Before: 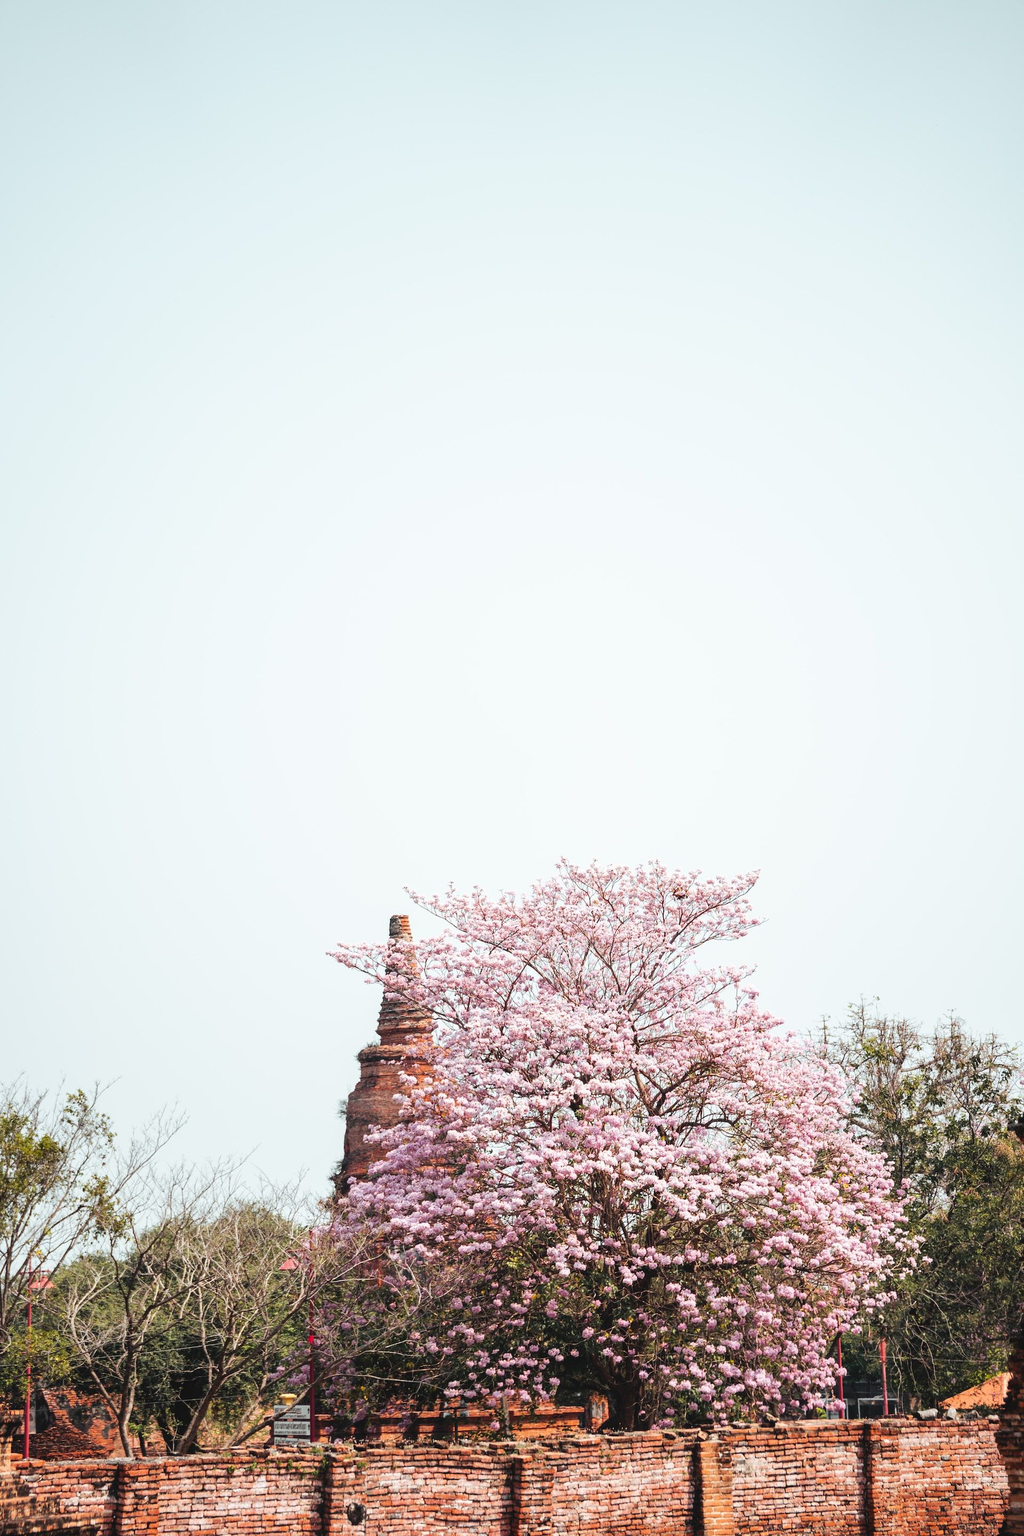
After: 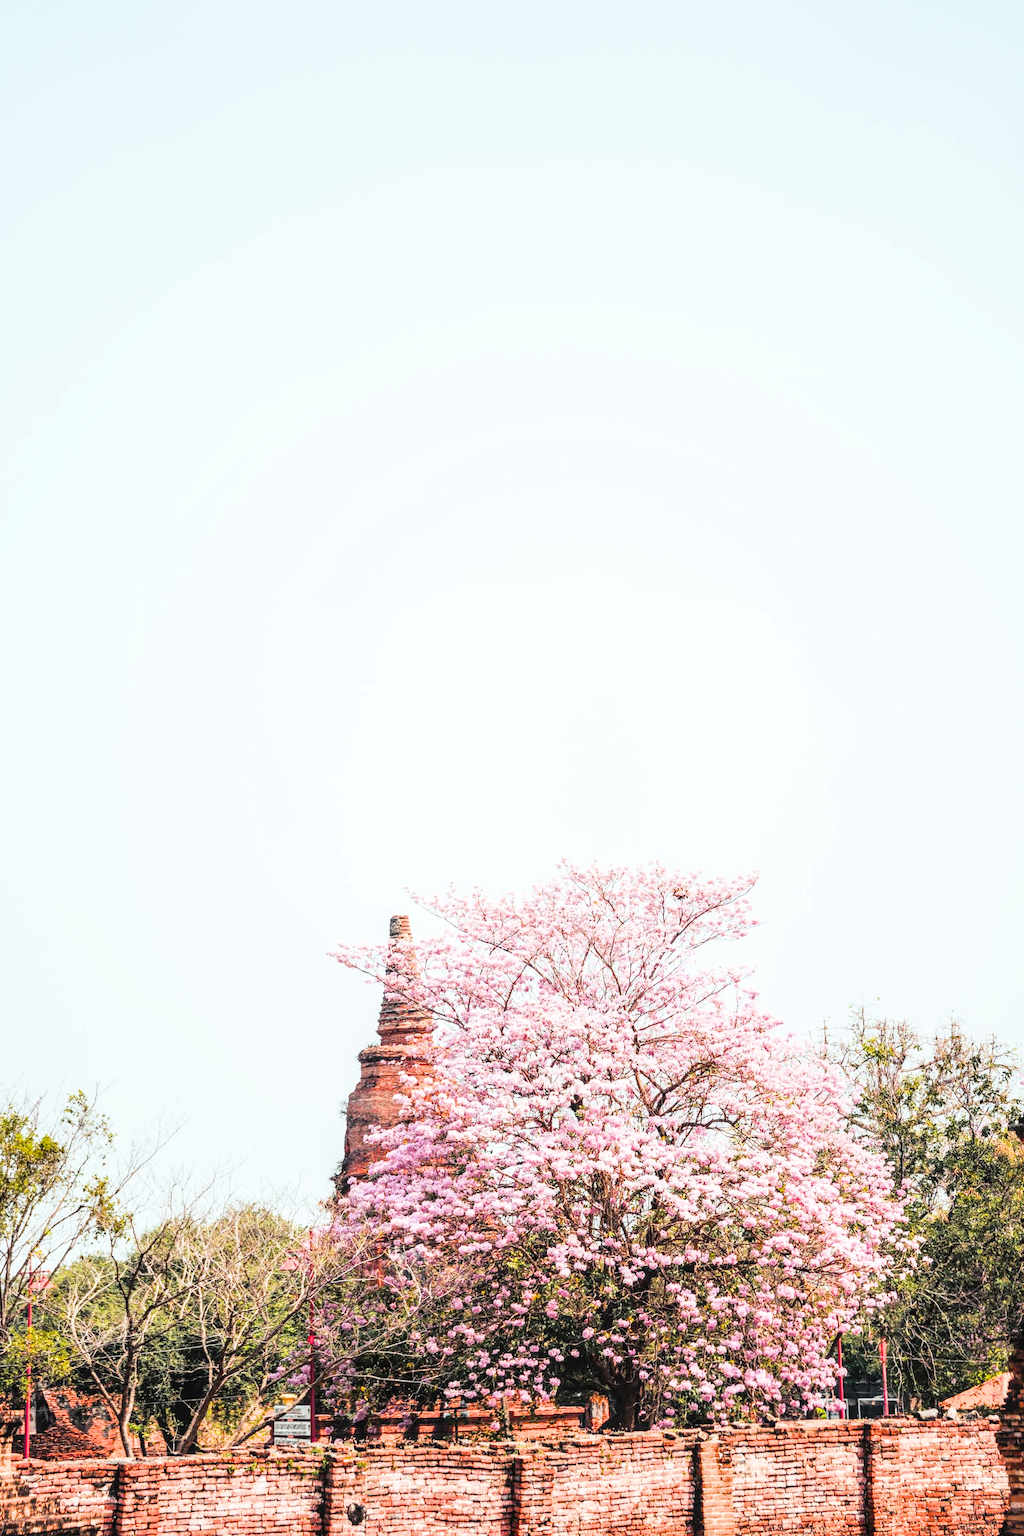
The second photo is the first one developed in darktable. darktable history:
local contrast: on, module defaults
color balance rgb: perceptual saturation grading › global saturation 30%
exposure: black level correction 0, exposure 1.2 EV, compensate exposure bias true, compensate highlight preservation false
filmic rgb: black relative exposure -6 EV, hardness 3.31, contrast 1.3, contrast in shadows safe
